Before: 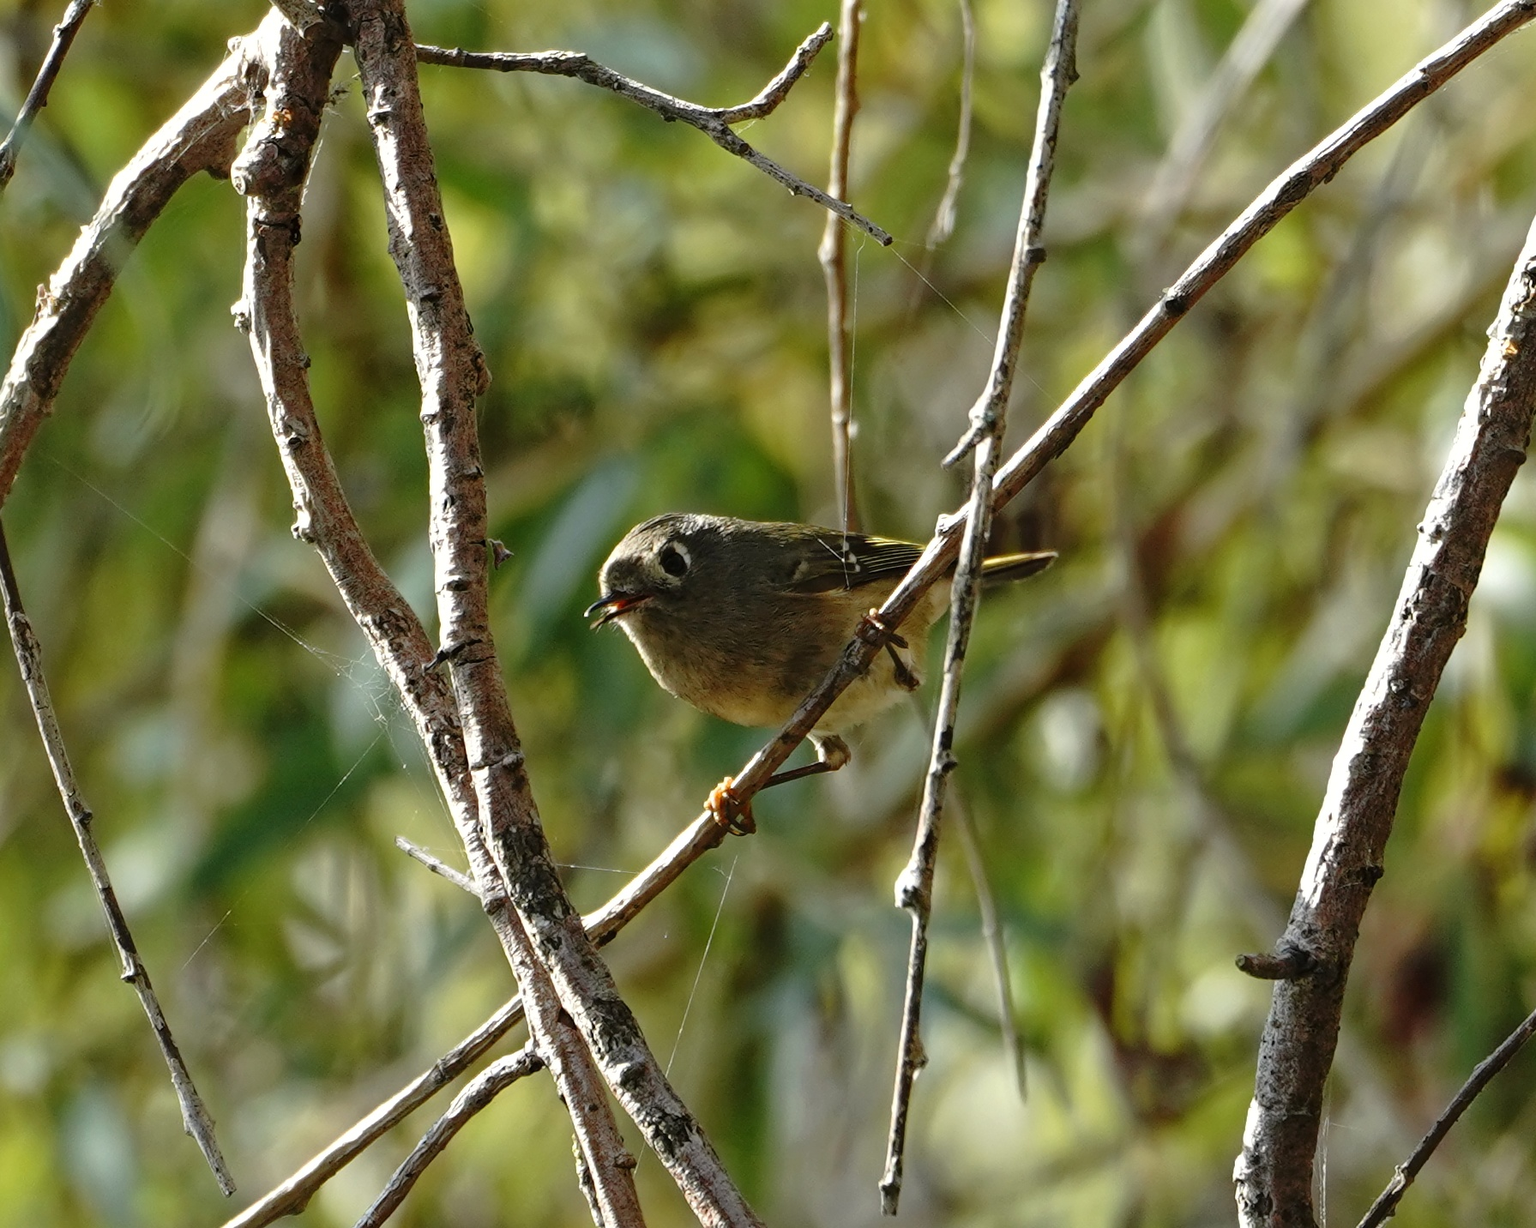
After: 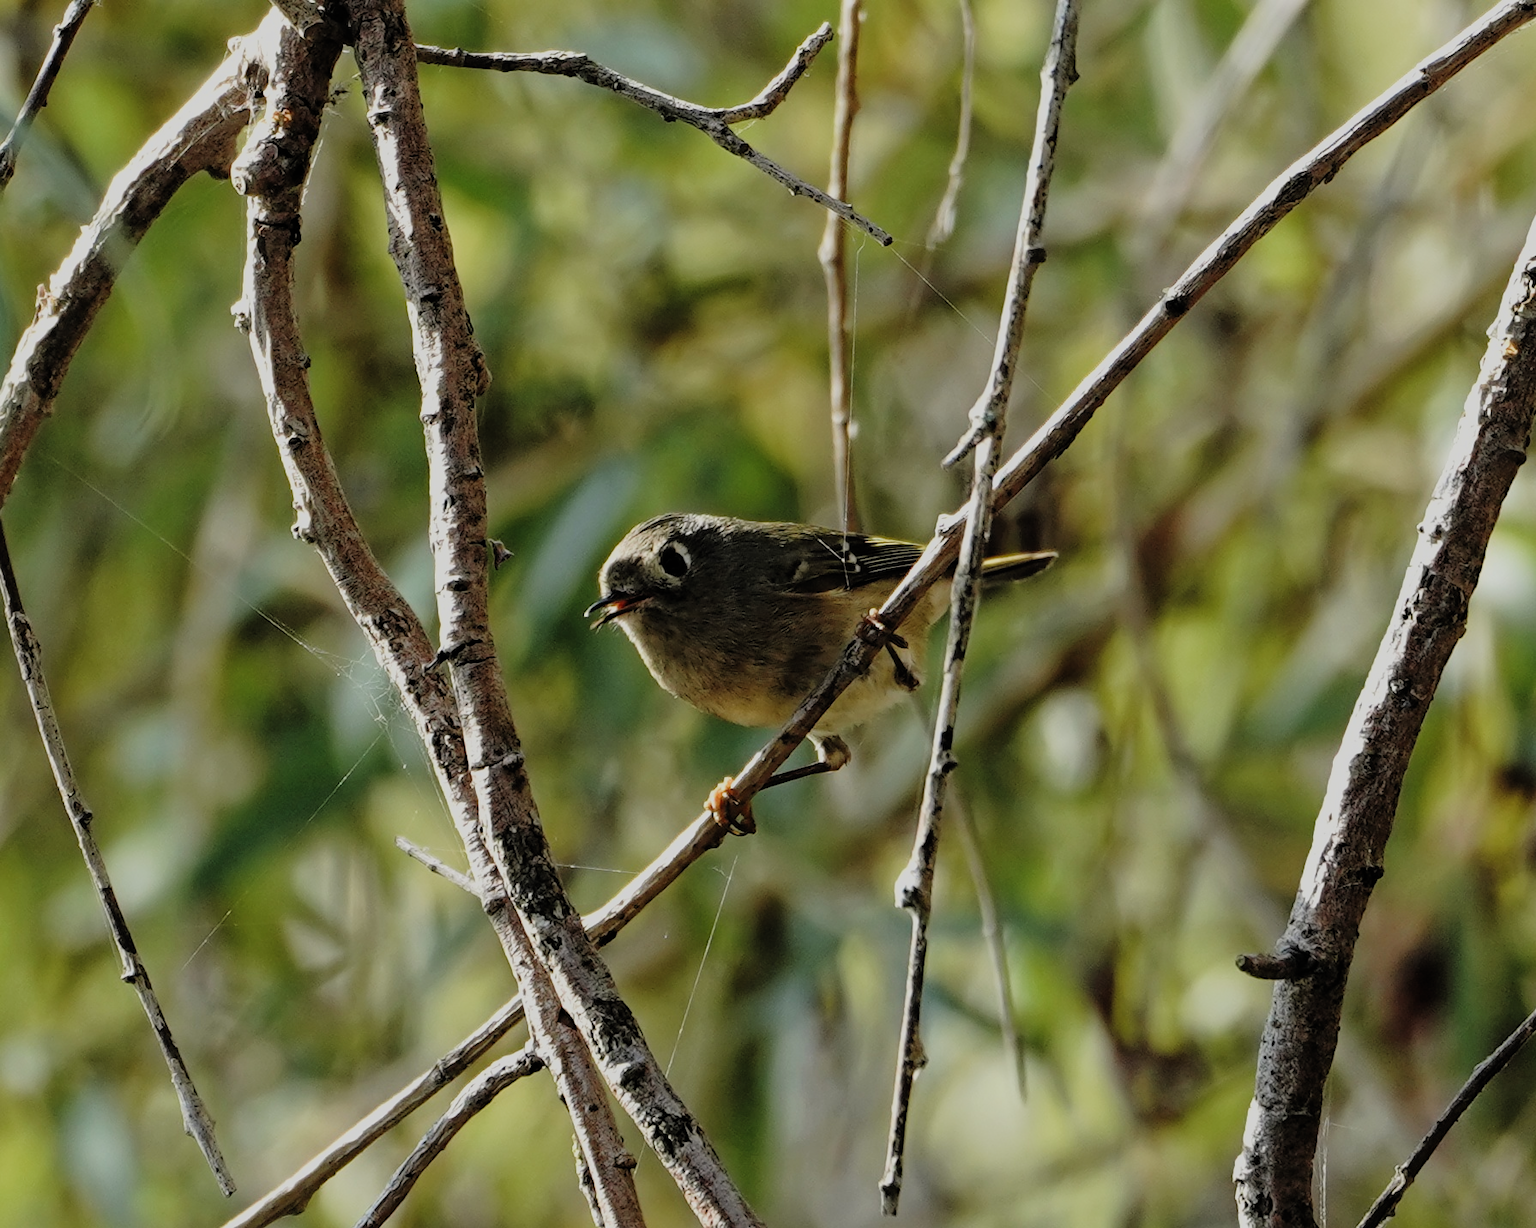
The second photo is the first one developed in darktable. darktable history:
filmic rgb: black relative exposure -7.08 EV, white relative exposure 5.37 EV, threshold 5.98 EV, hardness 3.03, add noise in highlights 0.002, color science v3 (2019), use custom middle-gray values true, contrast in highlights soft, enable highlight reconstruction true
exposure: exposure 0.014 EV, compensate exposure bias true, compensate highlight preservation false
tone equalizer: on, module defaults
